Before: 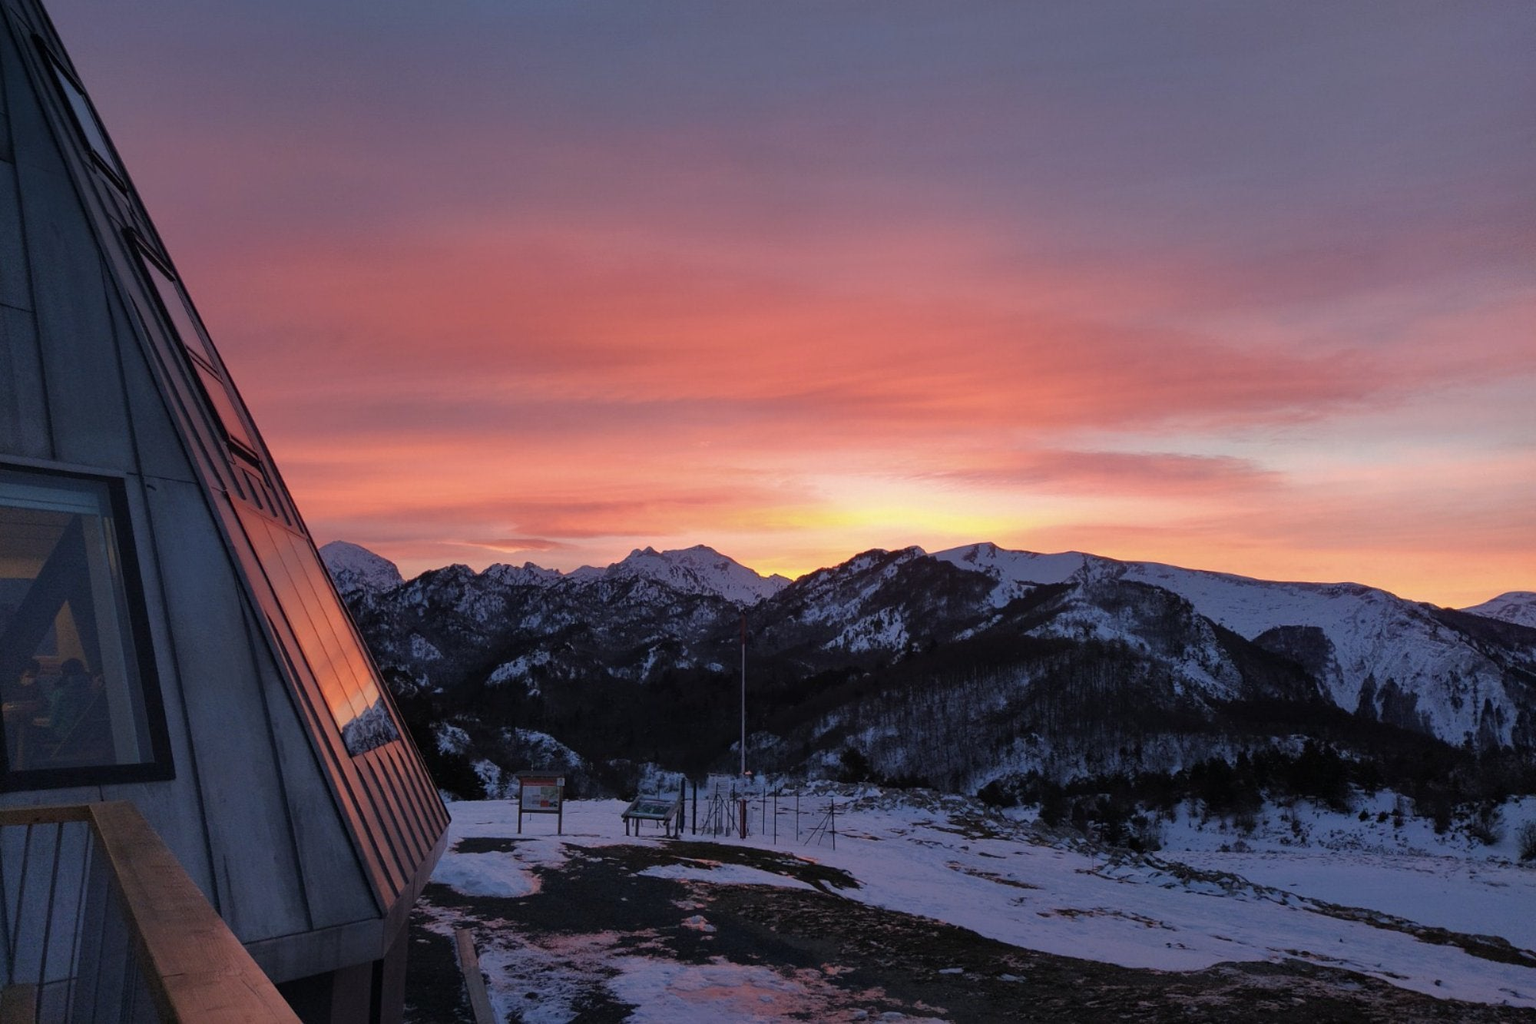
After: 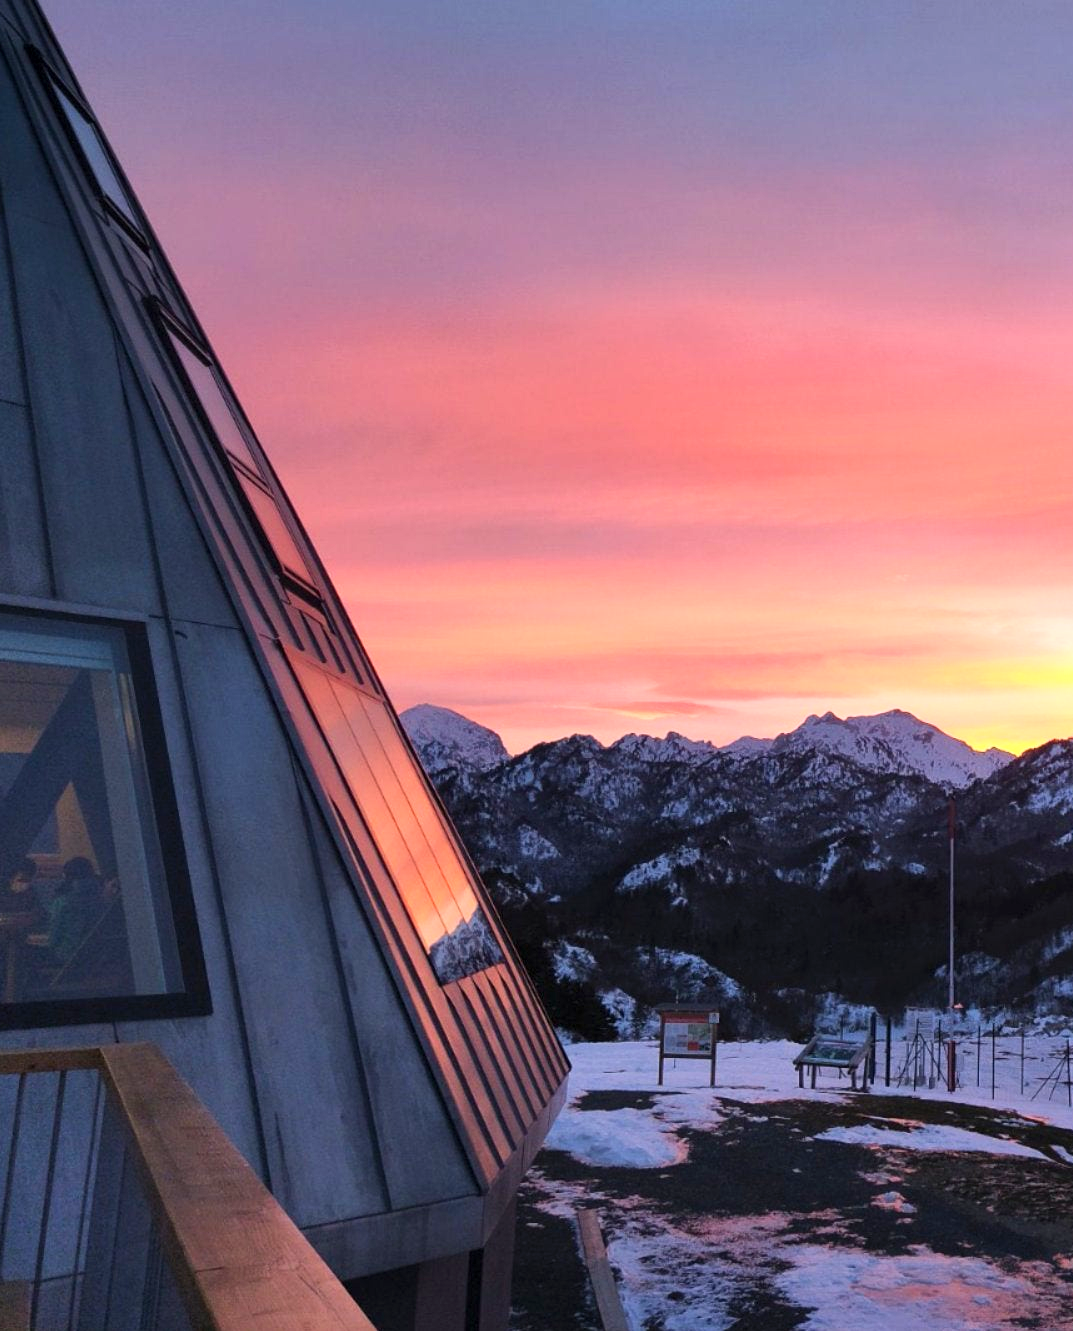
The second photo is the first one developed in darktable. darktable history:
crop: left 0.819%, right 45.516%, bottom 0.079%
contrast brightness saturation: contrast 0.203, brightness 0.146, saturation 0.148
exposure: black level correction 0.001, exposure 0.5 EV, compensate highlight preservation false
velvia: strength 14.55%
